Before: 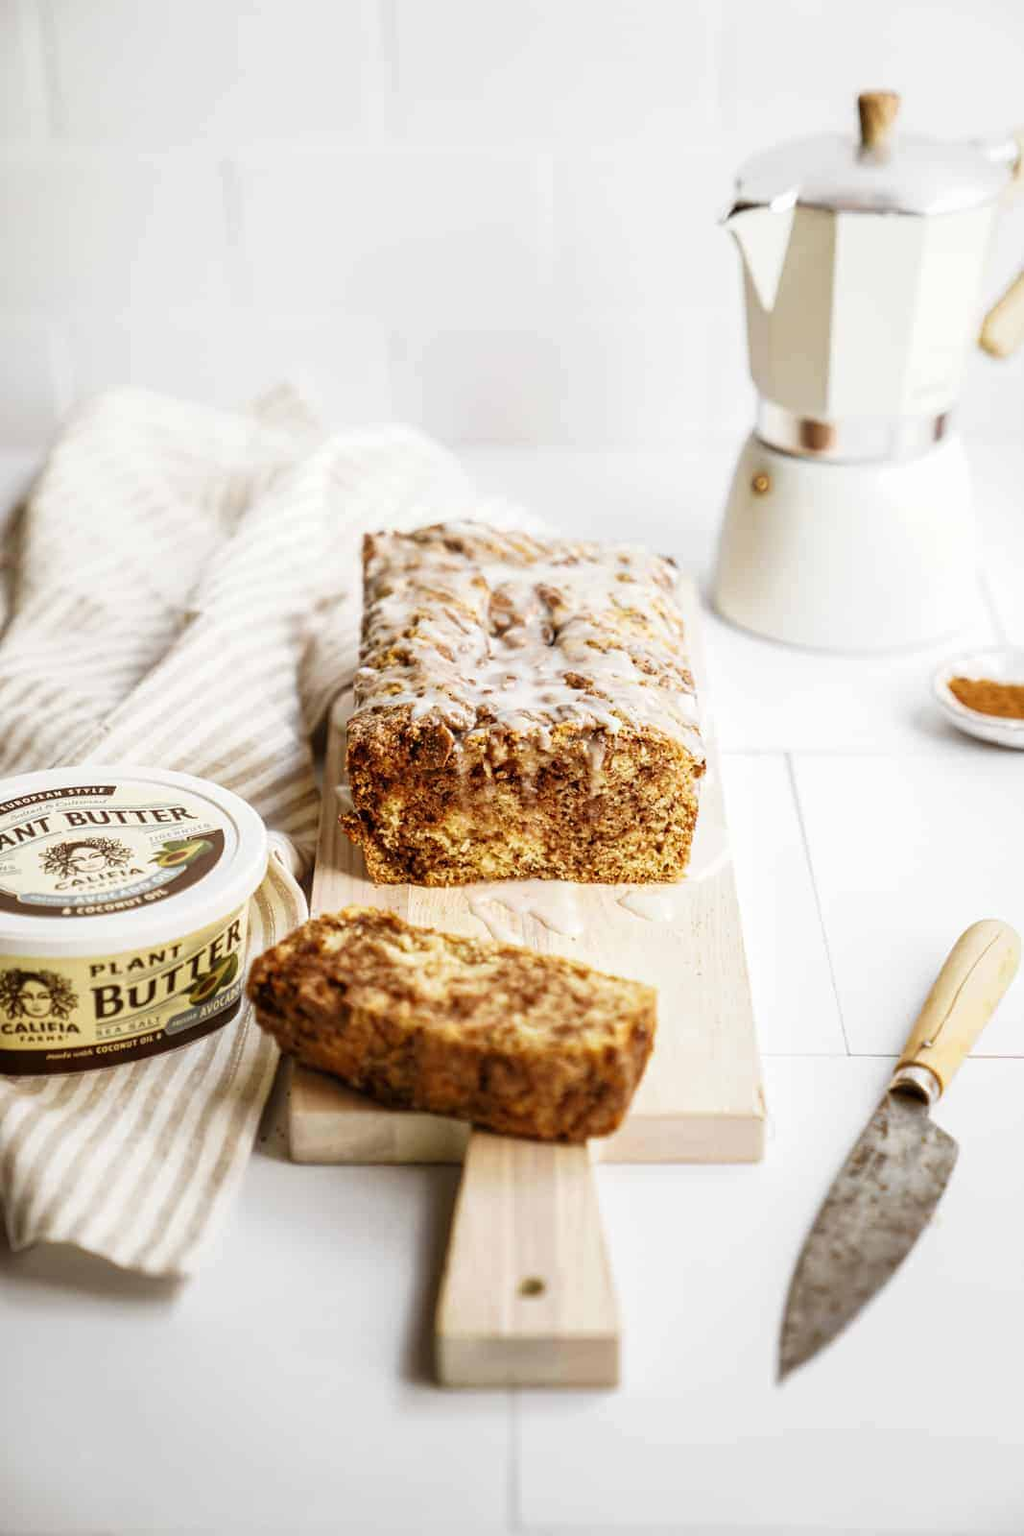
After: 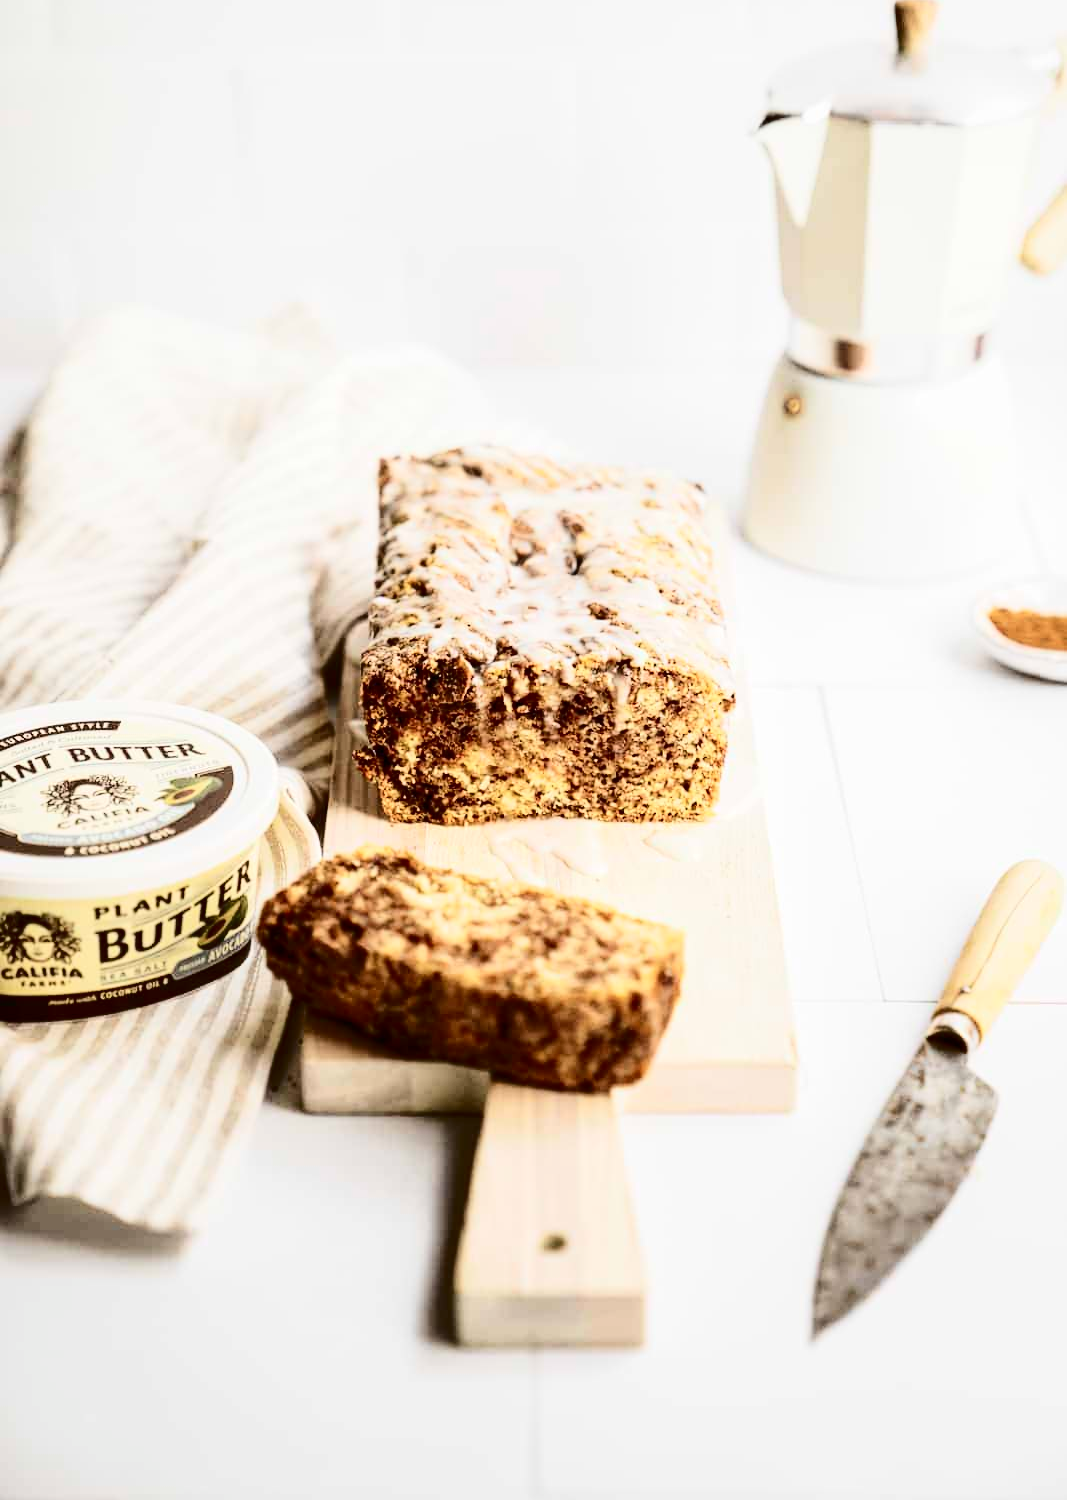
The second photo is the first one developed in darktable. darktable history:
tone curve: curves: ch0 [(0, 0) (0.179, 0.073) (0.265, 0.147) (0.463, 0.553) (0.51, 0.635) (0.716, 0.863) (1, 0.997)], color space Lab, independent channels, preserve colors none
crop and rotate: top 6.244%
